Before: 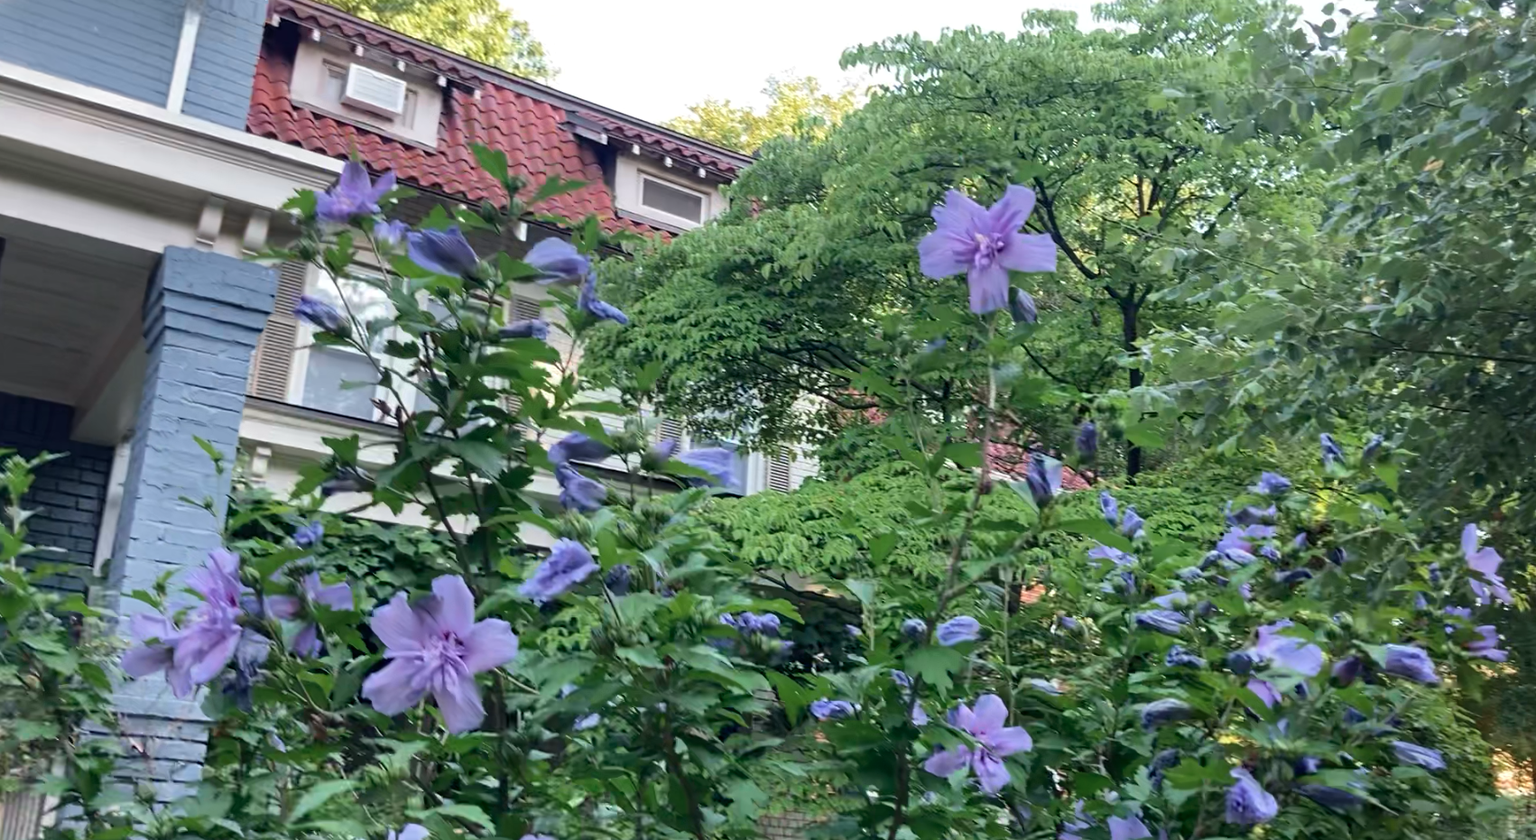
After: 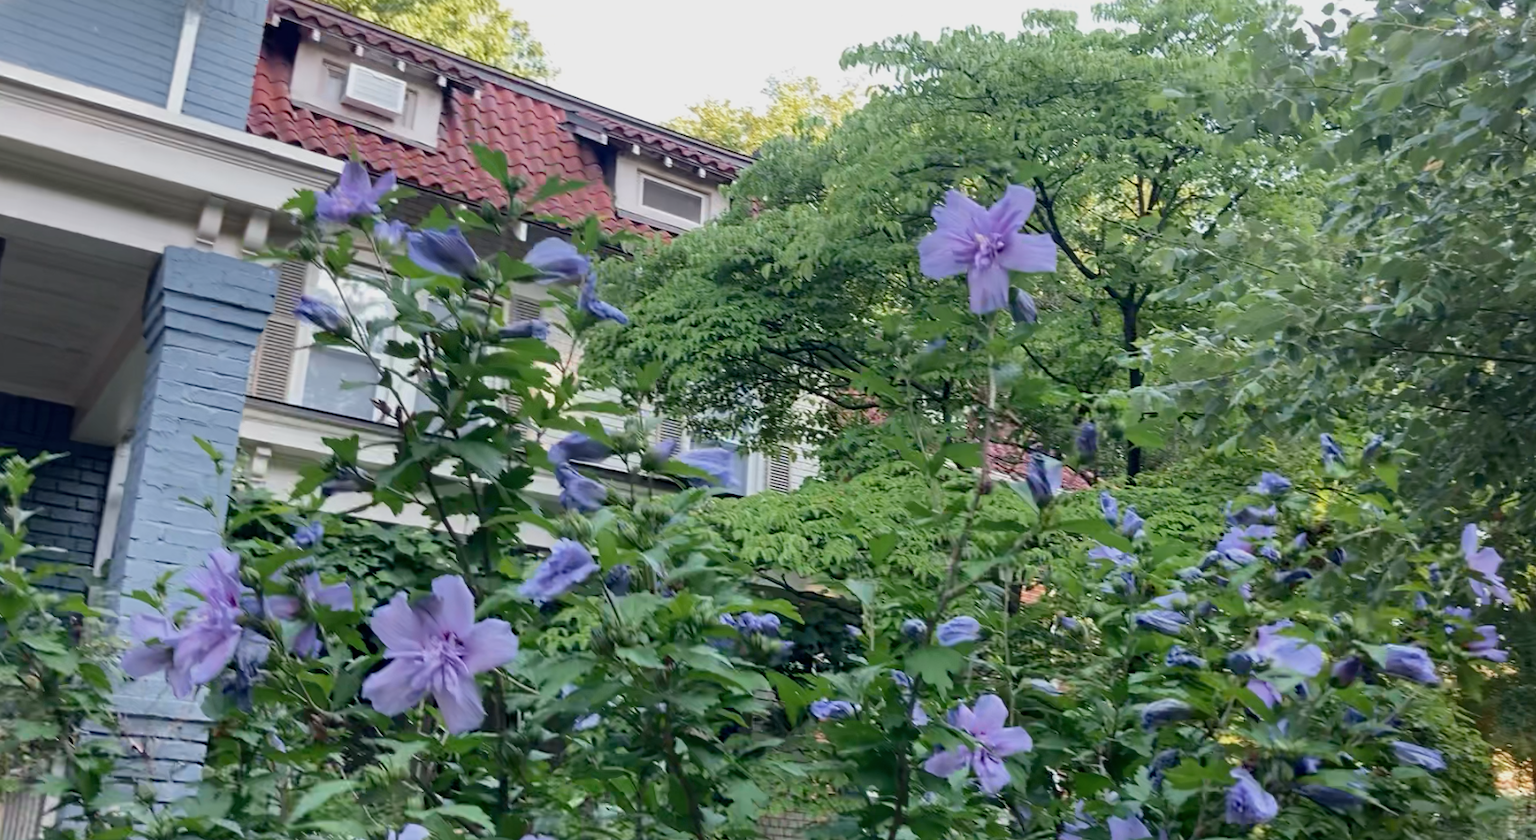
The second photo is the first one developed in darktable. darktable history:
exposure: exposure -0.286 EV, compensate highlight preservation false
